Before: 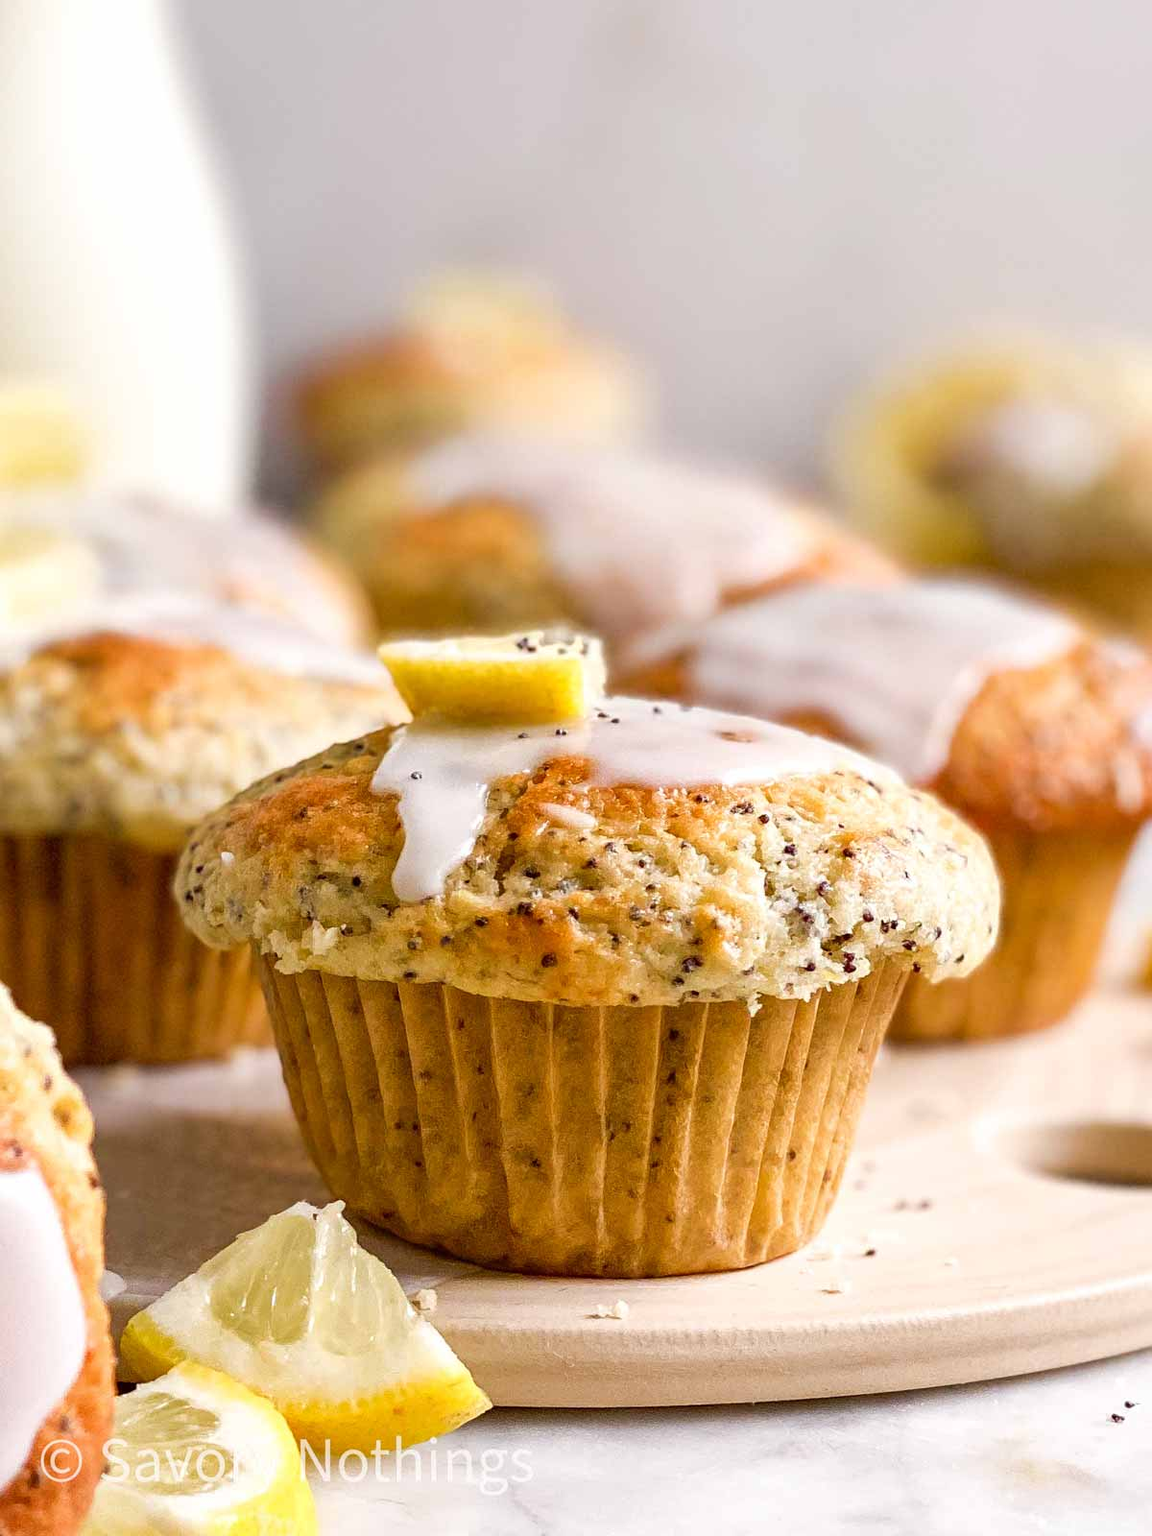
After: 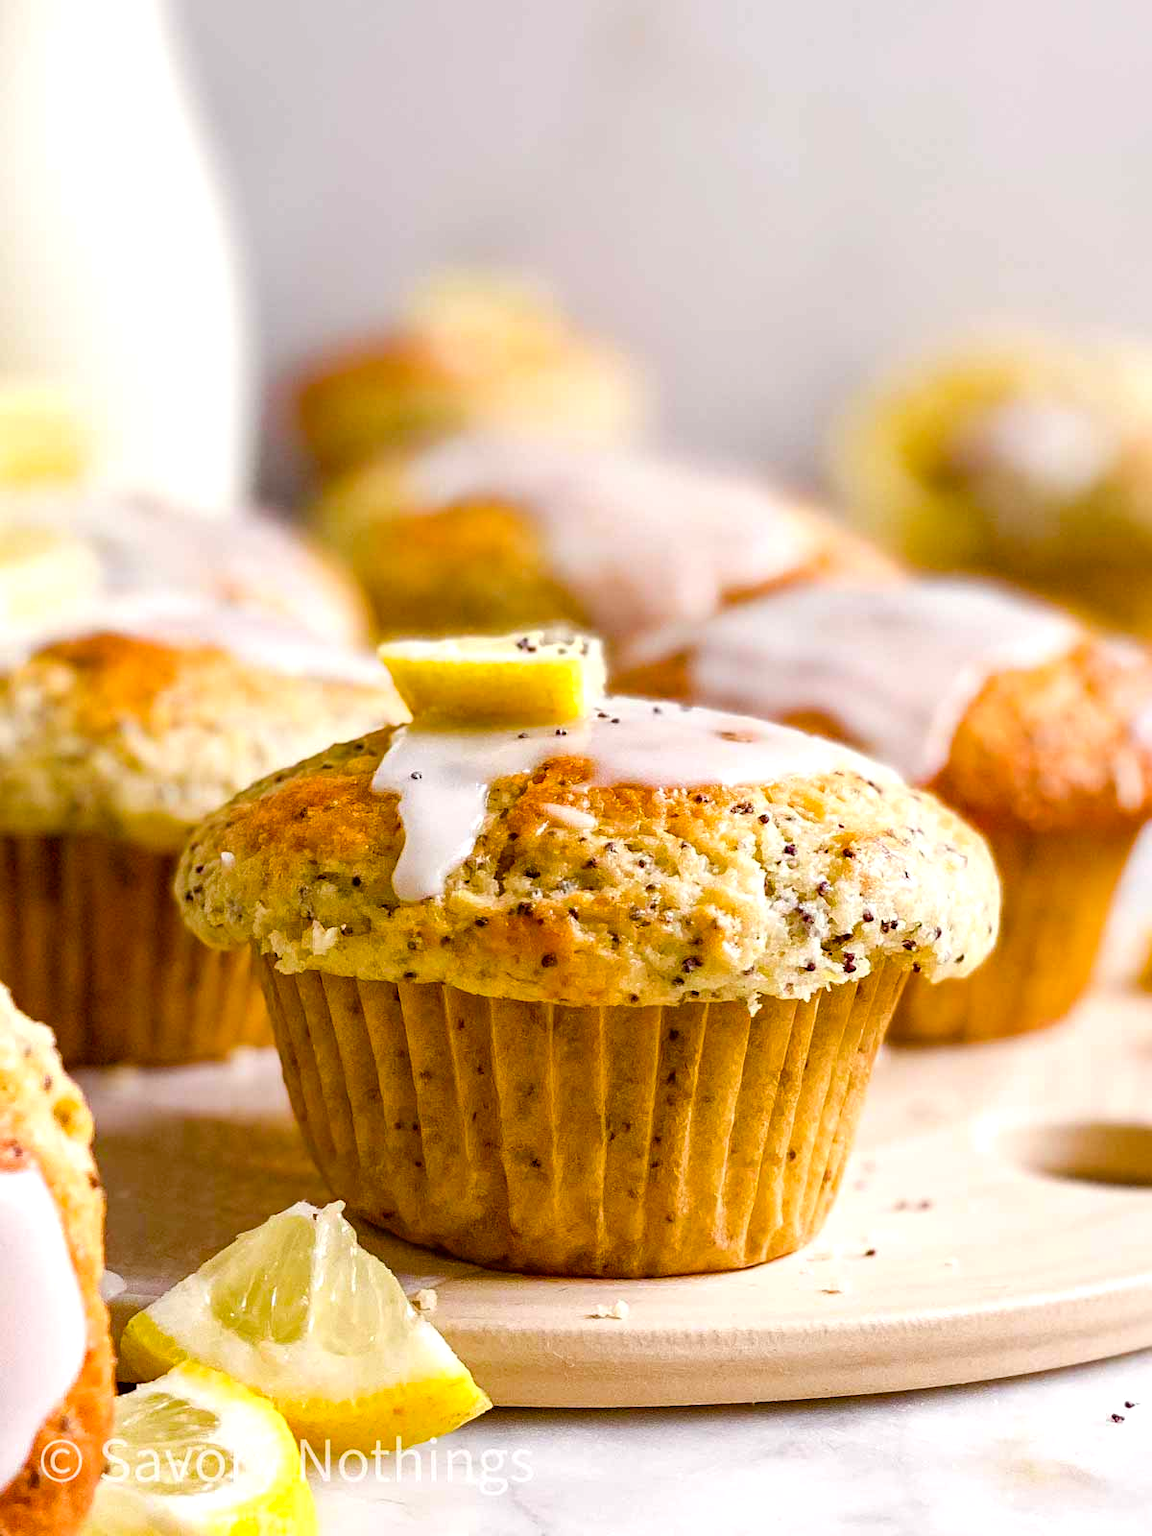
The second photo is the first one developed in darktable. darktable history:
color balance rgb: shadows lift › chroma 1.021%, shadows lift › hue 29.77°, power › hue 315.32°, linear chroma grading › global chroma 24.568%, perceptual saturation grading › global saturation 15.555%, perceptual saturation grading › highlights -19.358%, perceptual saturation grading › shadows 19.623%, perceptual brilliance grading › highlights 3.052%
